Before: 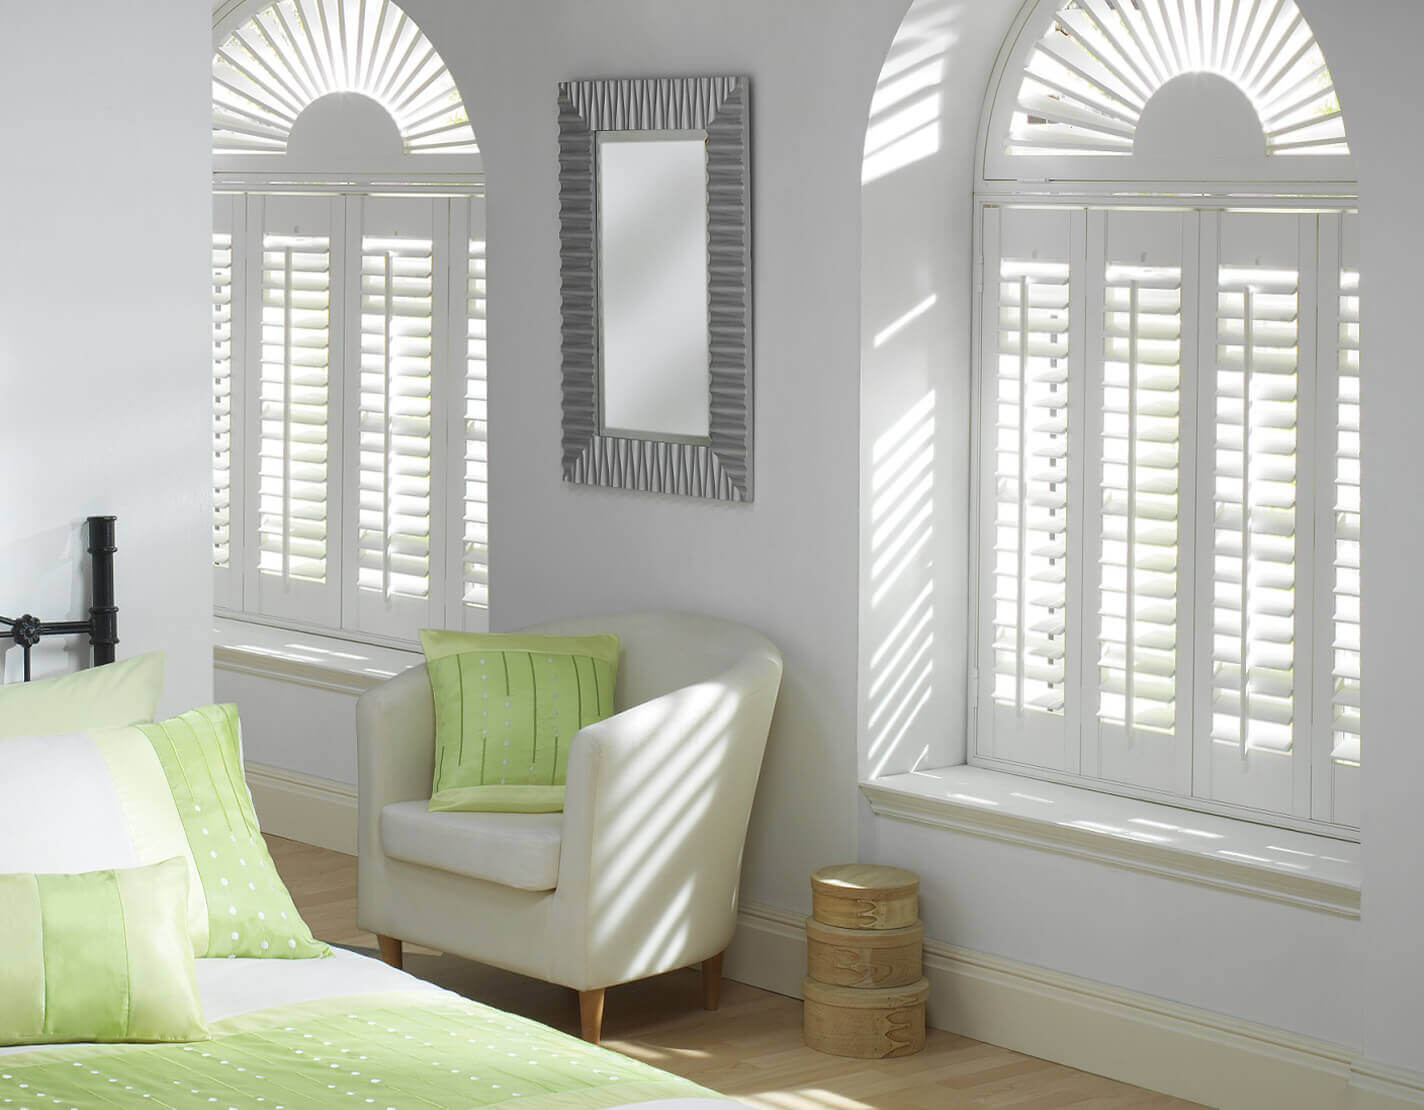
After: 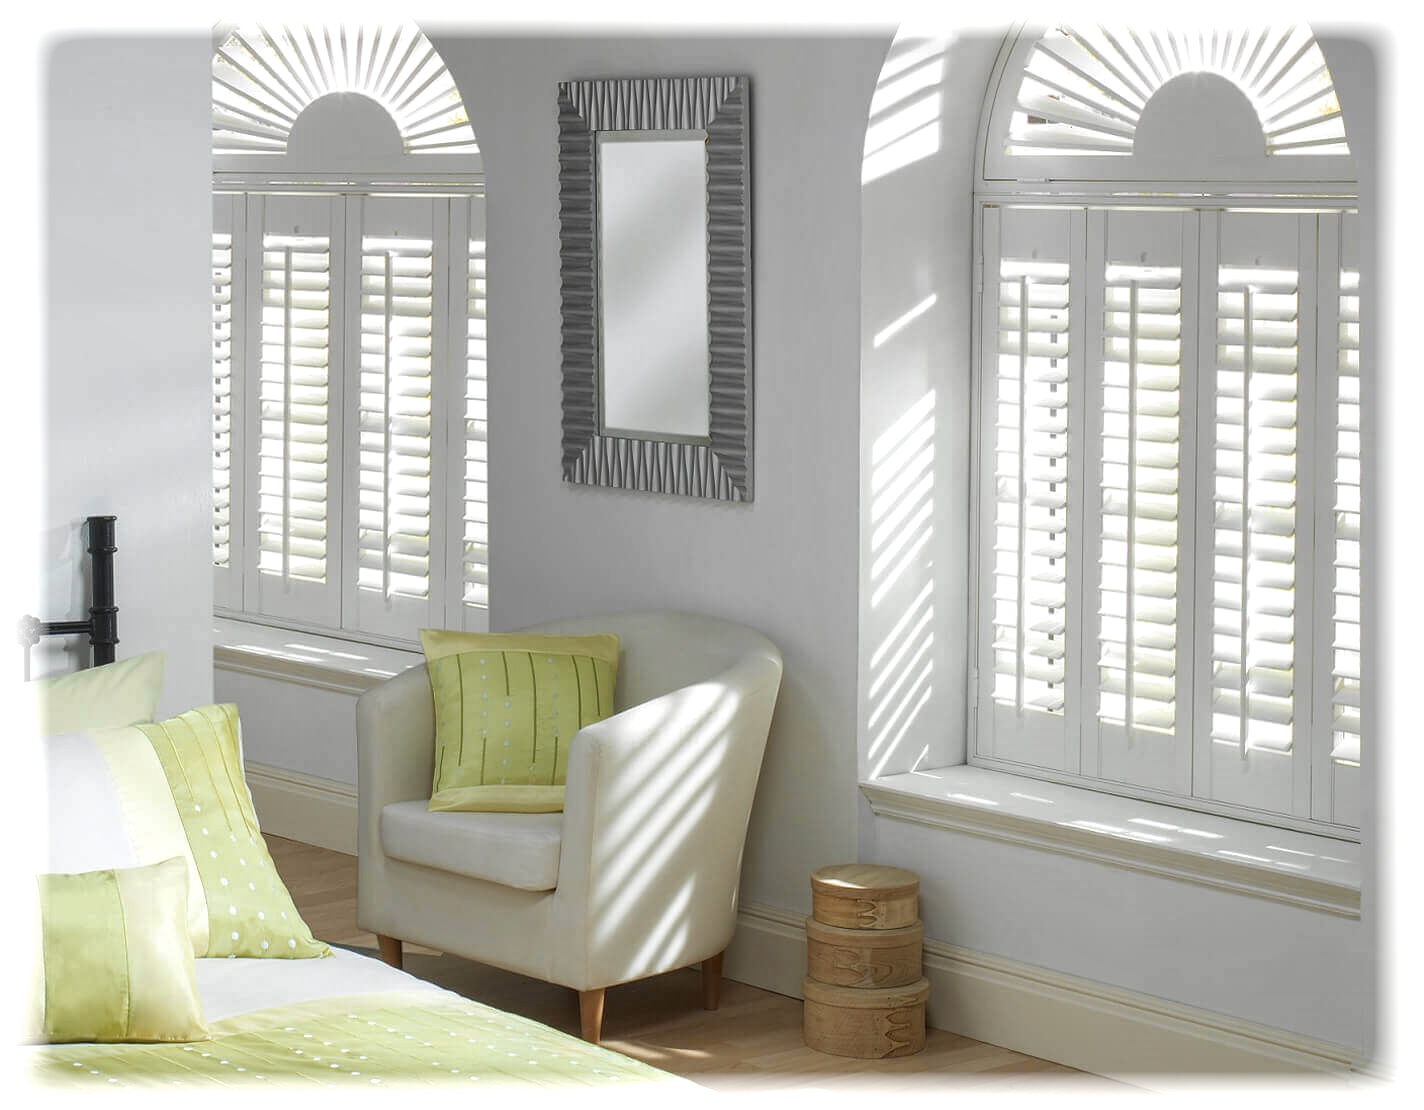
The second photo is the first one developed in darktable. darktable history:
color zones: curves: ch2 [(0, 0.5) (0.143, 0.5) (0.286, 0.416) (0.429, 0.5) (0.571, 0.5) (0.714, 0.5) (0.857, 0.5) (1, 0.5)]
shadows and highlights: shadows 37.27, highlights -28.18, soften with gaussian
vignetting: fall-off start 93%, fall-off radius 5%, brightness 1, saturation -0.49, automatic ratio true, width/height ratio 1.332, shape 0.04, unbound false
local contrast: on, module defaults
